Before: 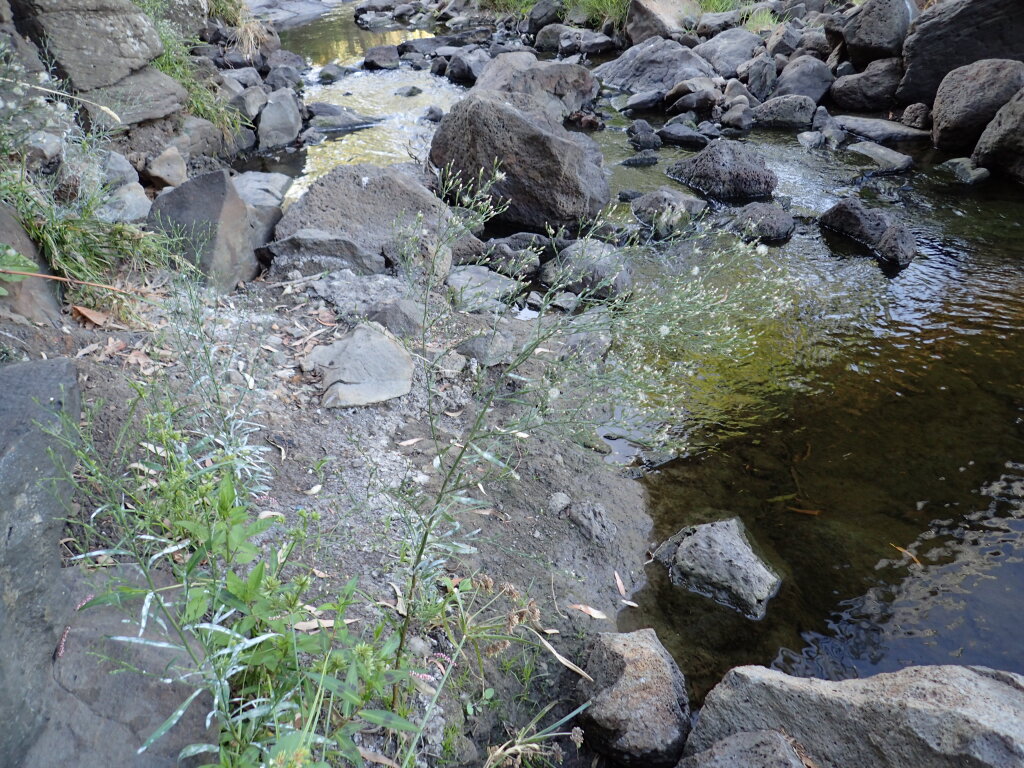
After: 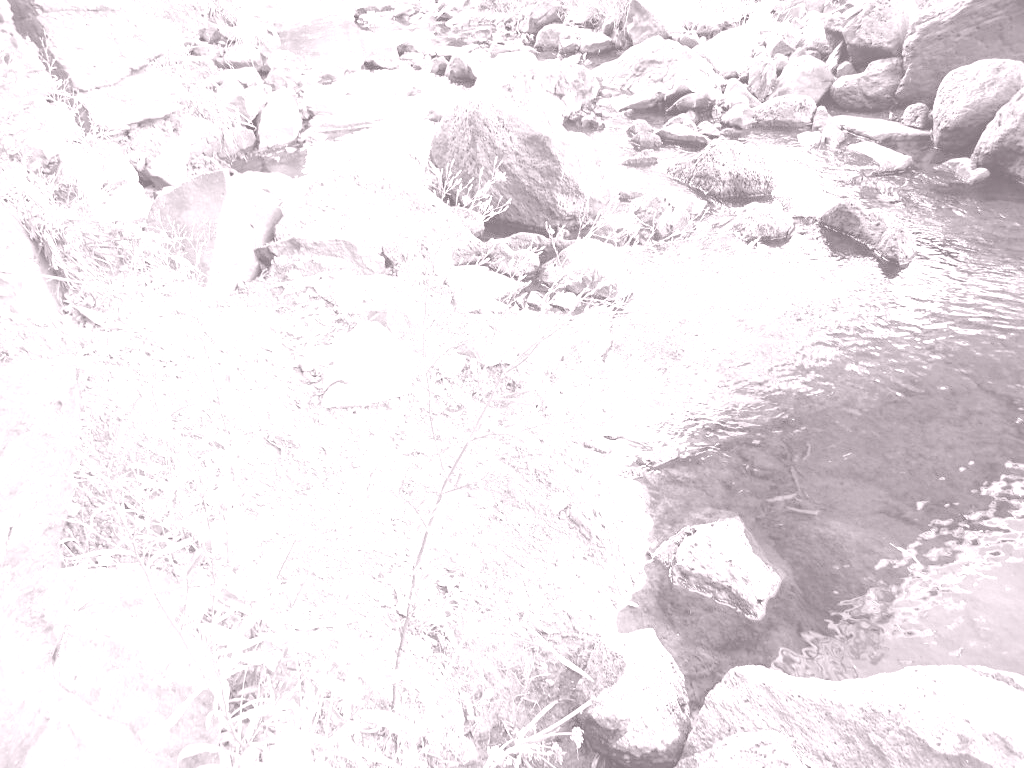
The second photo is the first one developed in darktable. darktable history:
exposure: exposure 0.999 EV, compensate highlight preservation false
colorize: hue 25.2°, saturation 83%, source mix 82%, lightness 79%, version 1
shadows and highlights: on, module defaults
tone curve: curves: ch0 [(0, 0) (0.003, 0.003) (0.011, 0.011) (0.025, 0.026) (0.044, 0.046) (0.069, 0.072) (0.1, 0.103) (0.136, 0.141) (0.177, 0.184) (0.224, 0.233) (0.277, 0.287) (0.335, 0.348) (0.399, 0.414) (0.468, 0.486) (0.543, 0.563) (0.623, 0.647) (0.709, 0.736) (0.801, 0.831) (0.898, 0.92) (1, 1)], preserve colors none
color zones: curves: ch1 [(0, -0.394) (0.143, -0.394) (0.286, -0.394) (0.429, -0.392) (0.571, -0.391) (0.714, -0.391) (0.857, -0.391) (1, -0.394)]
